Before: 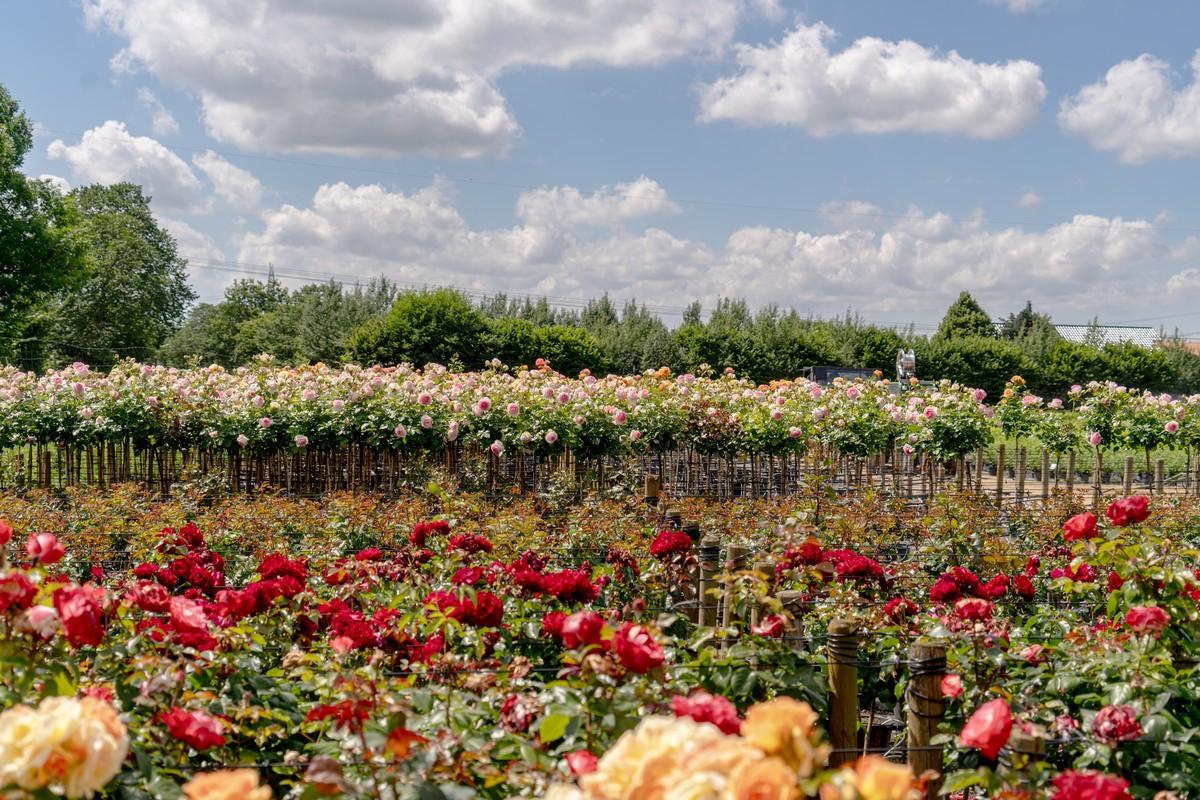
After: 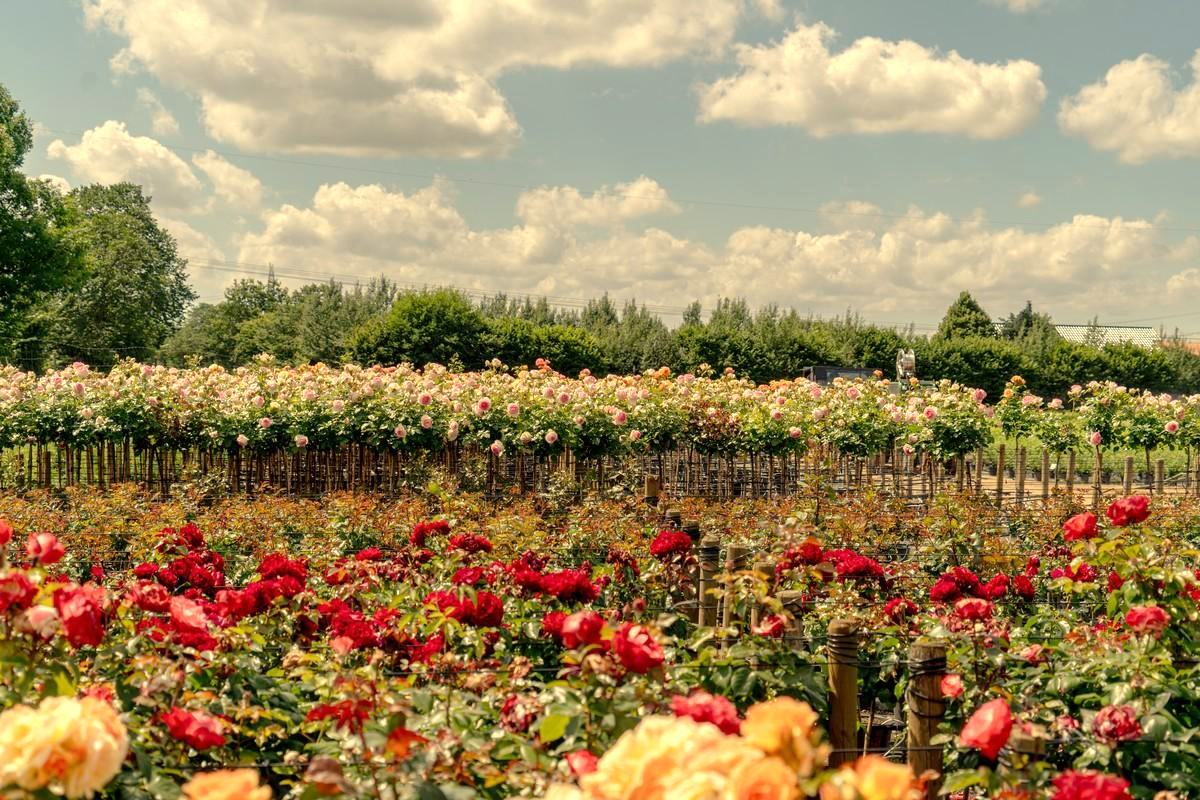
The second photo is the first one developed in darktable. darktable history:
white balance: red 1.08, blue 0.791
exposure: exposure 0.2 EV, compensate highlight preservation false
